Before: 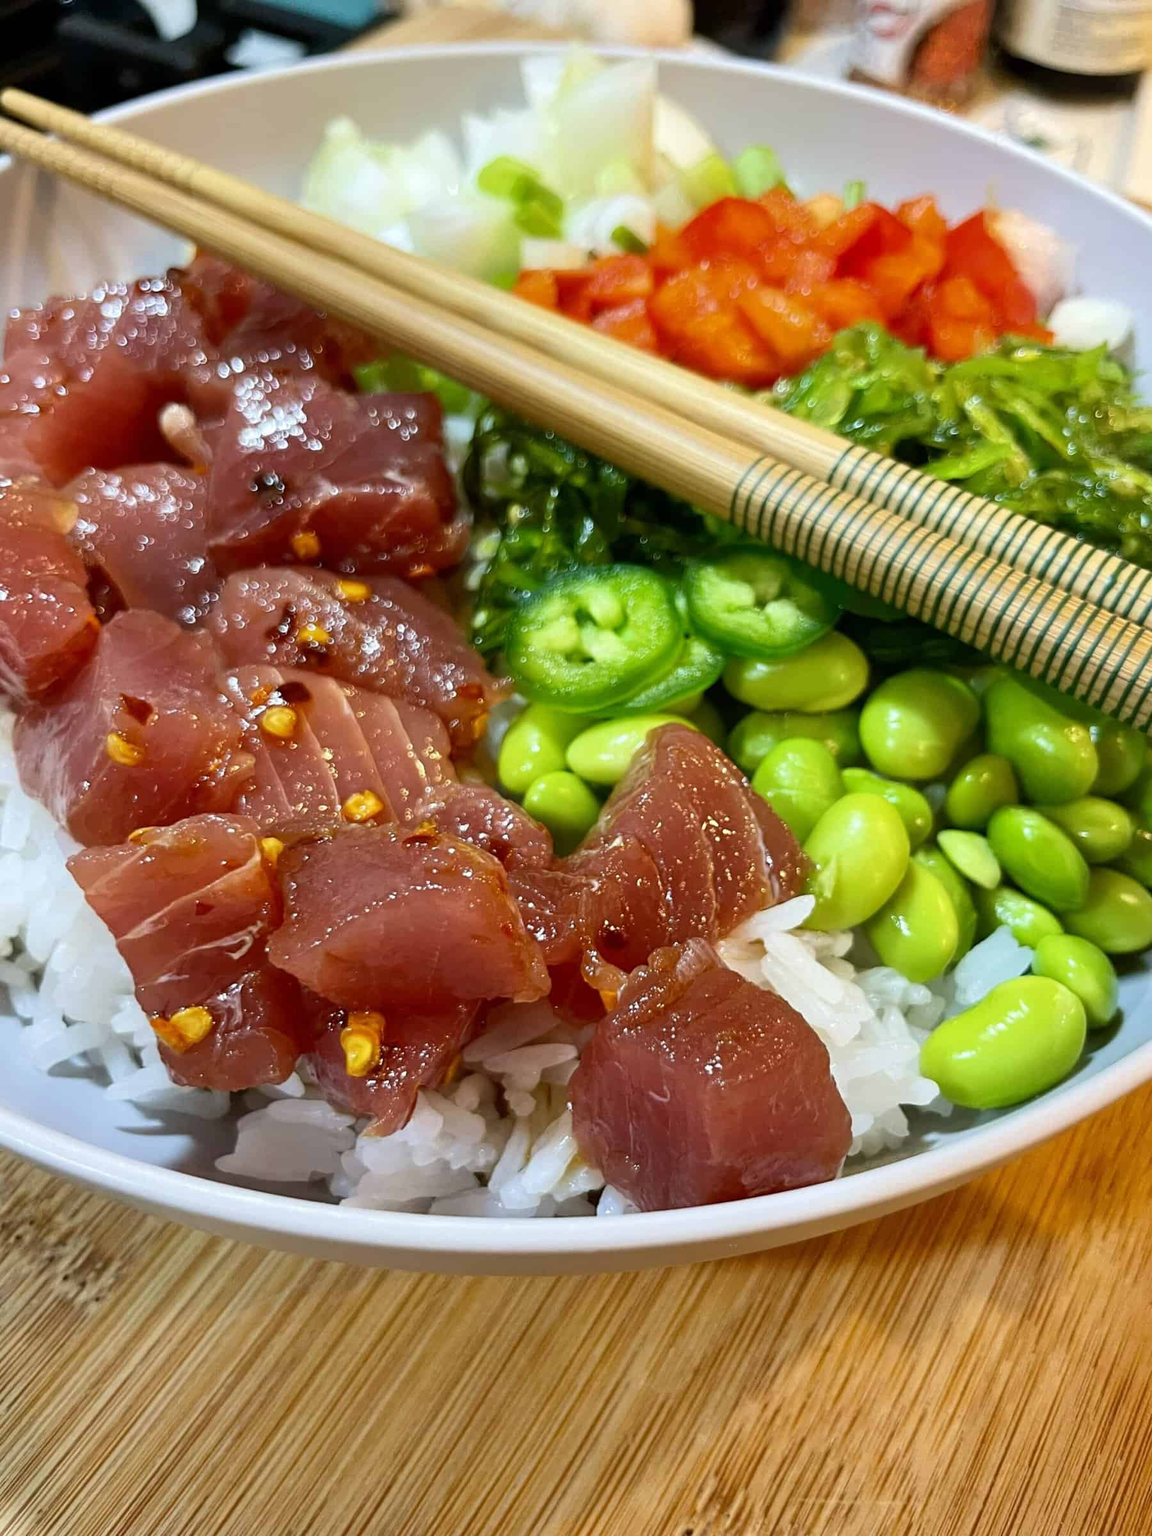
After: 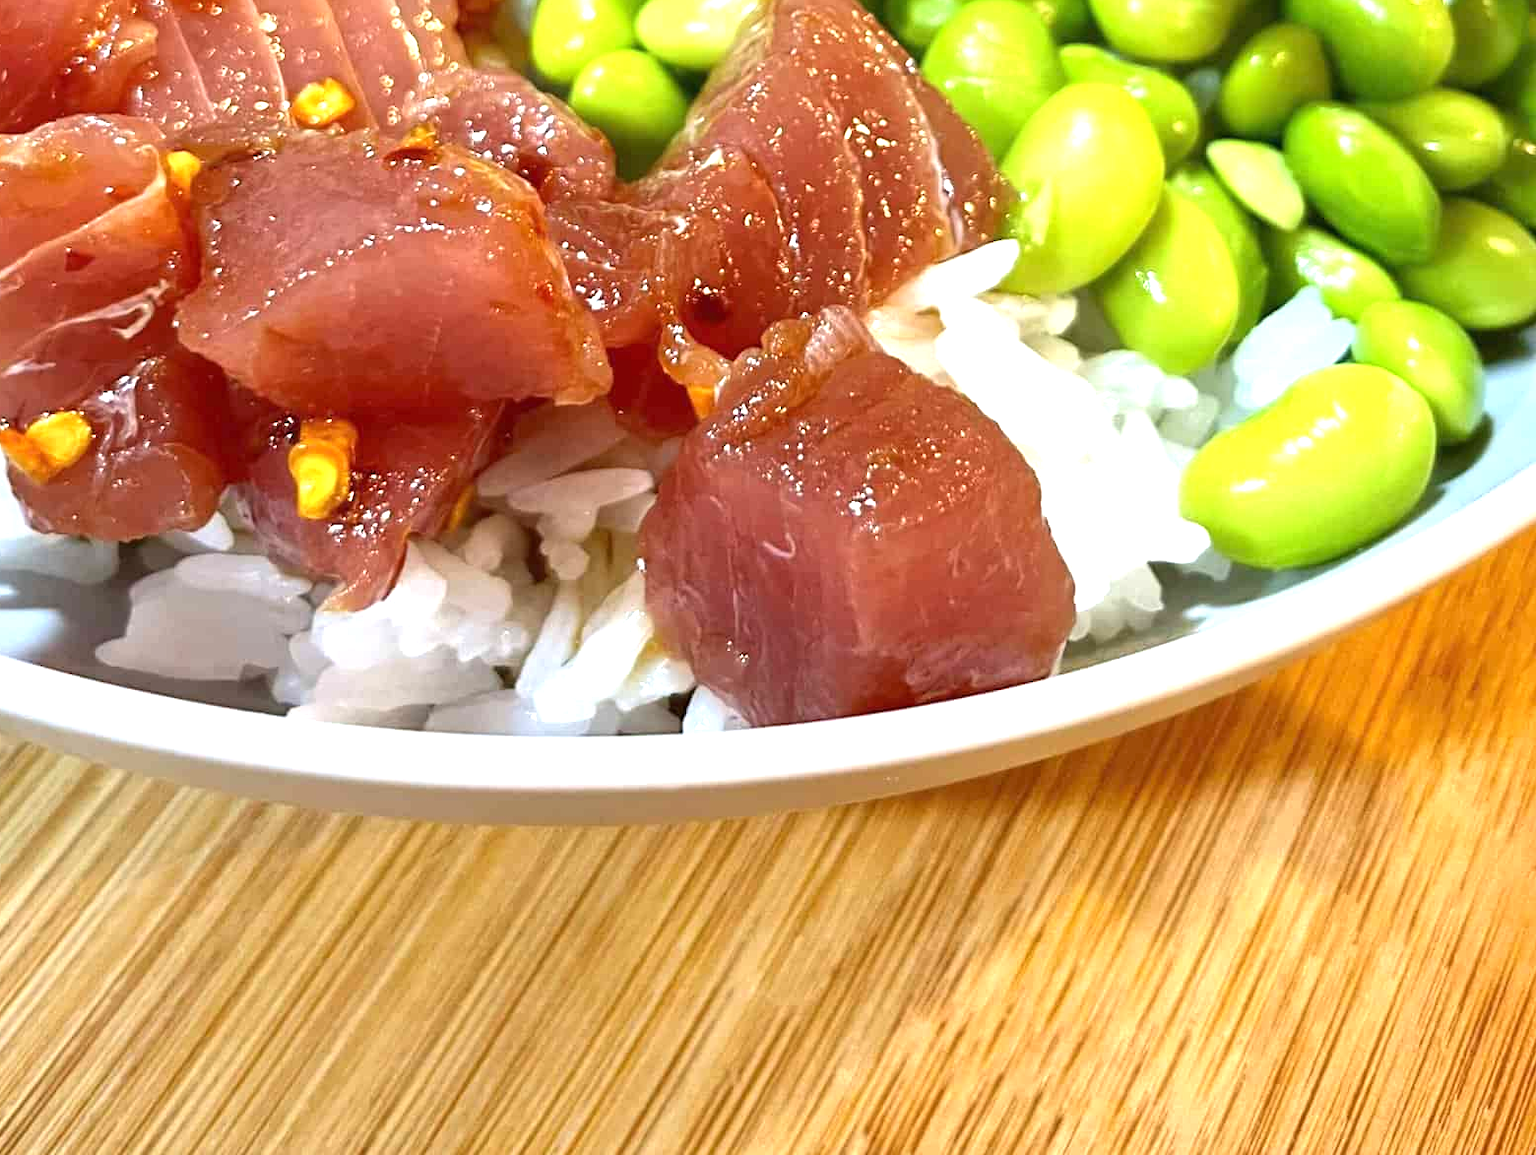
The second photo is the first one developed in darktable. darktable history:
exposure: black level correction 0, exposure 1 EV, compensate exposure bias true, compensate highlight preservation false
crop and rotate: left 13.306%, top 48.129%, bottom 2.928%
